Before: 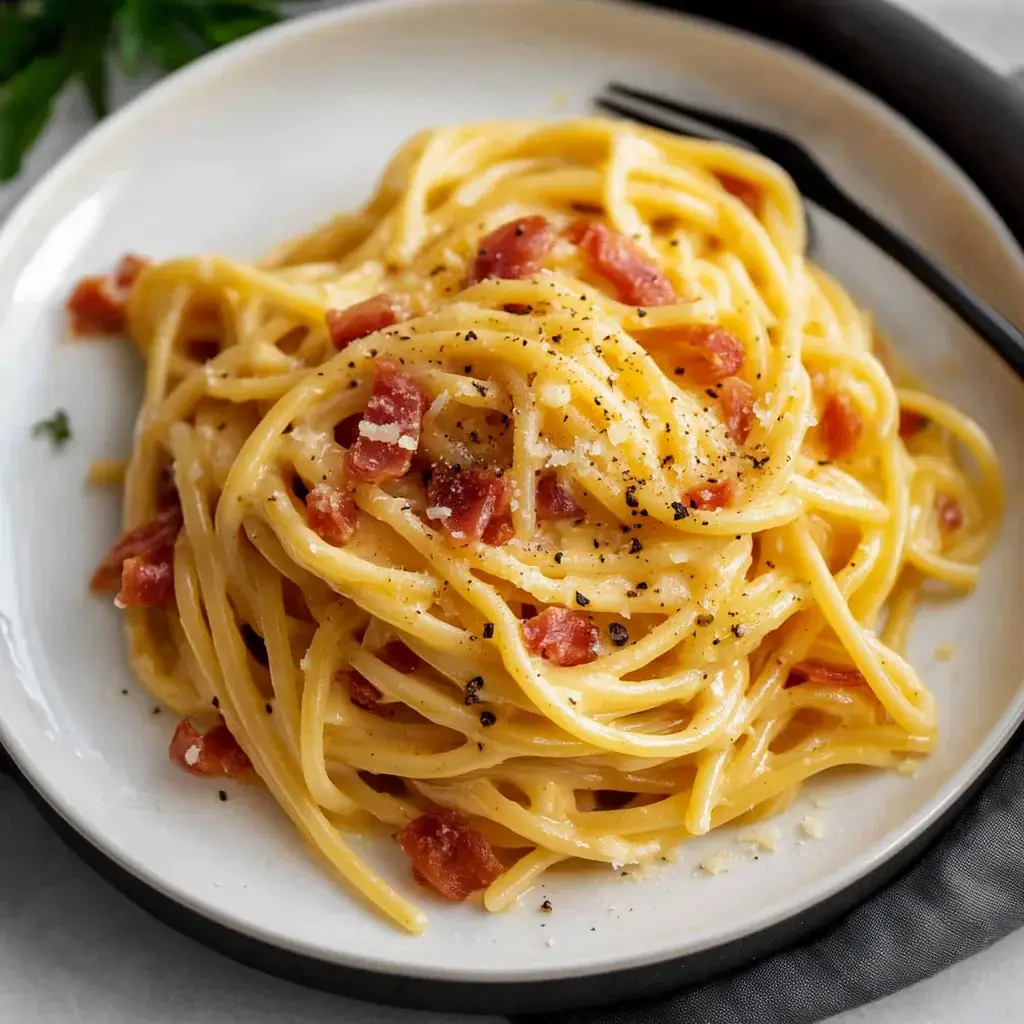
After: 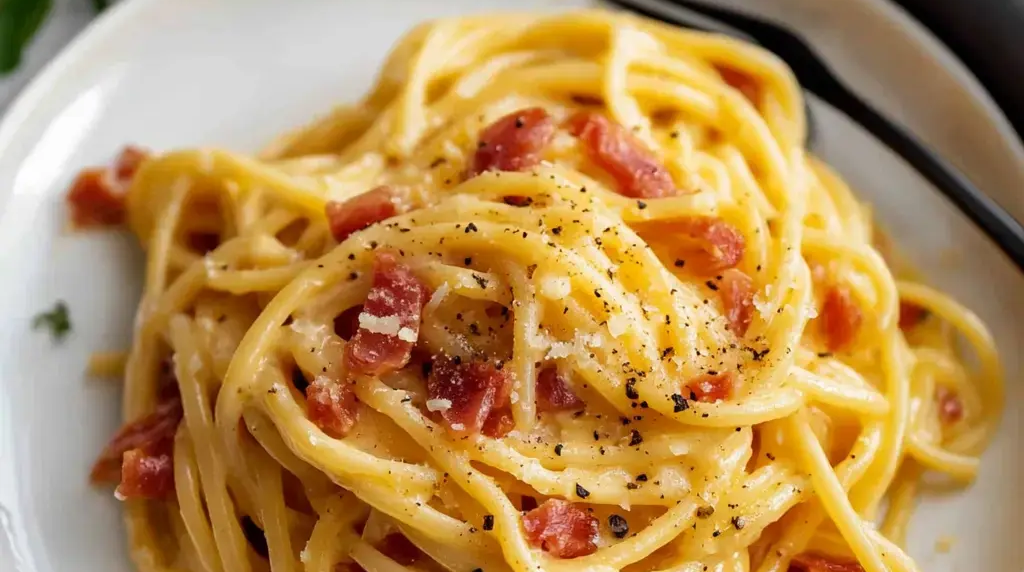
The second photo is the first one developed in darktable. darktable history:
crop and rotate: top 10.591%, bottom 33.484%
